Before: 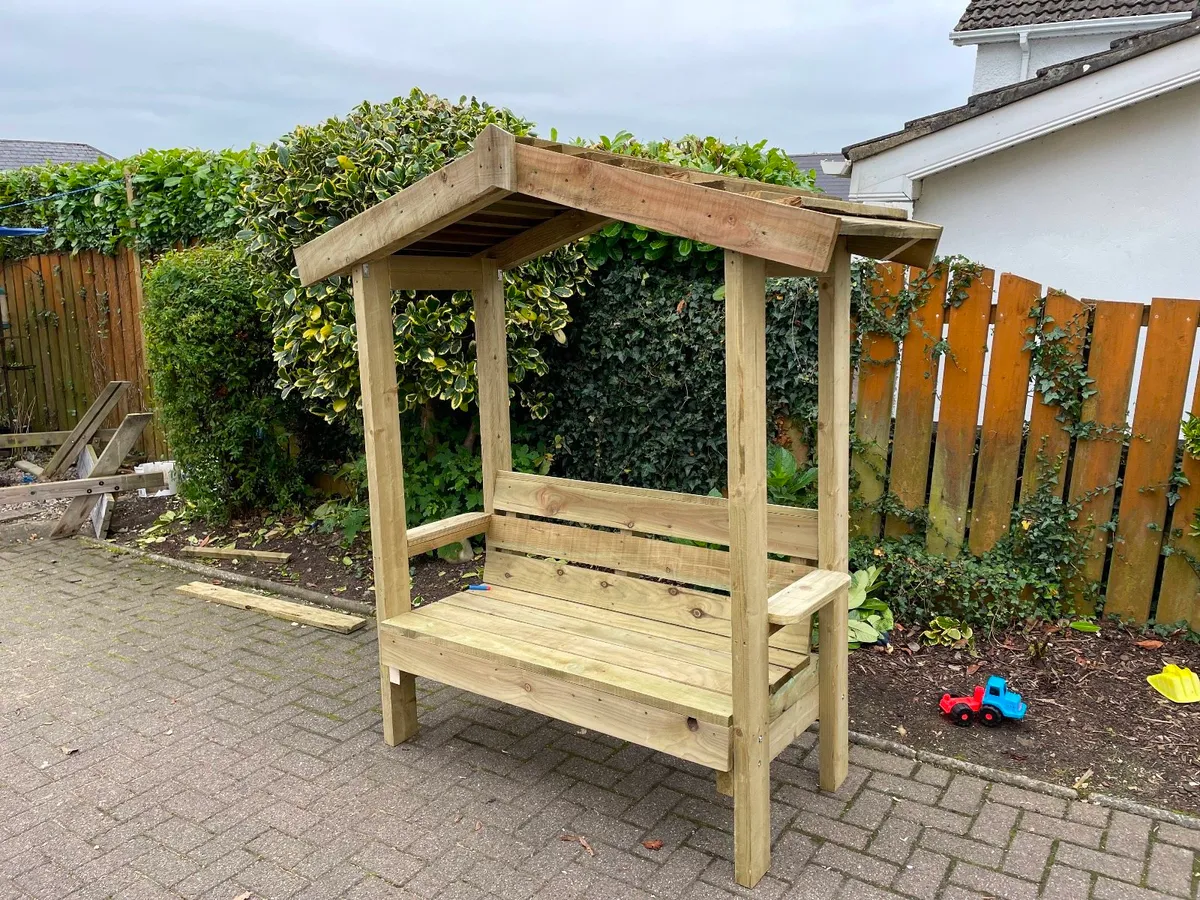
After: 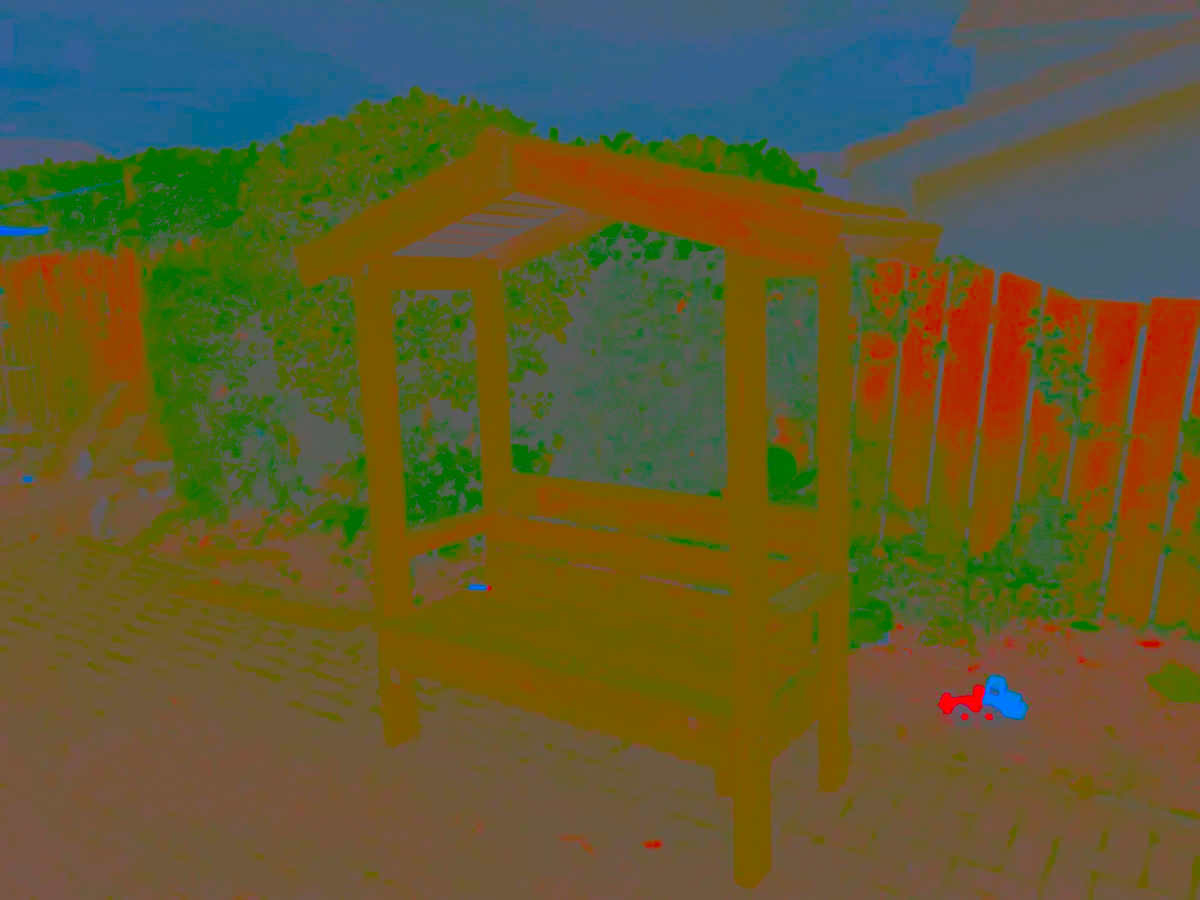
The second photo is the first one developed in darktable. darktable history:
color balance rgb: linear chroma grading › global chroma 15%, perceptual saturation grading › global saturation 30%
contrast brightness saturation: contrast -0.99, brightness -0.17, saturation 0.75
